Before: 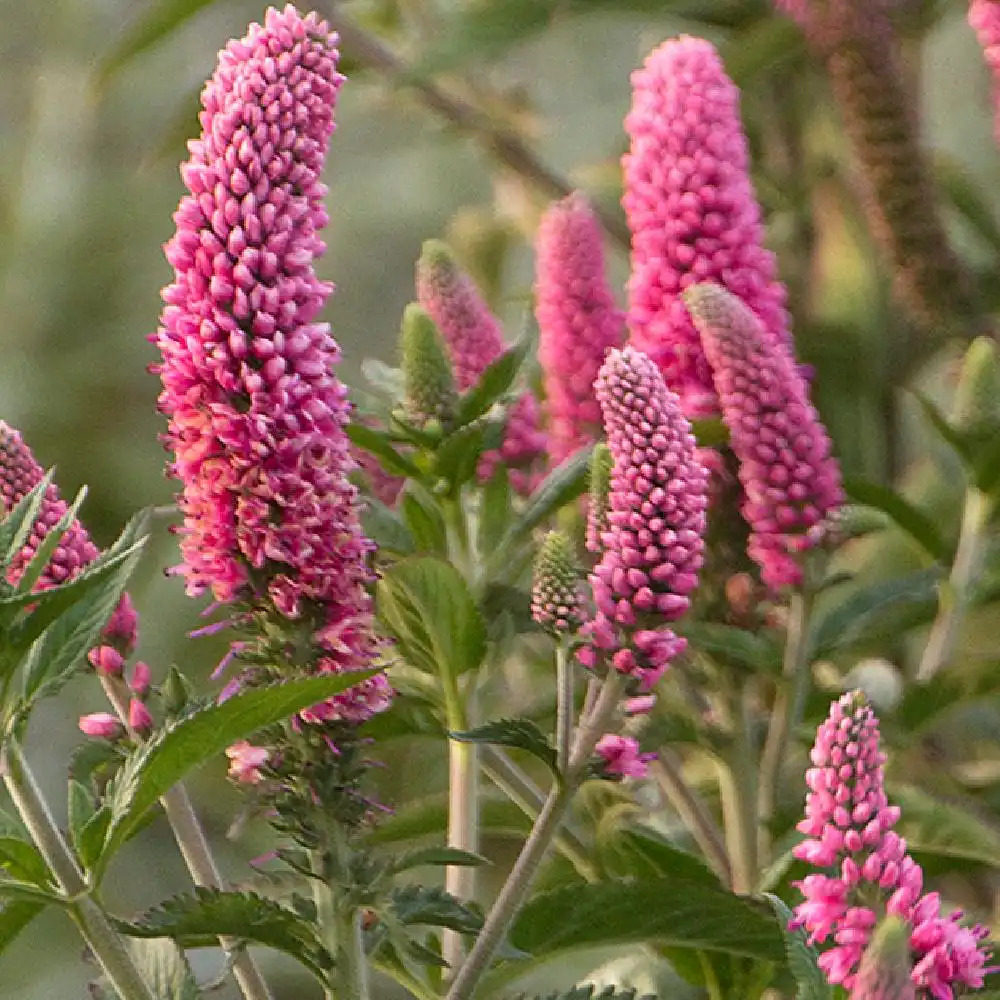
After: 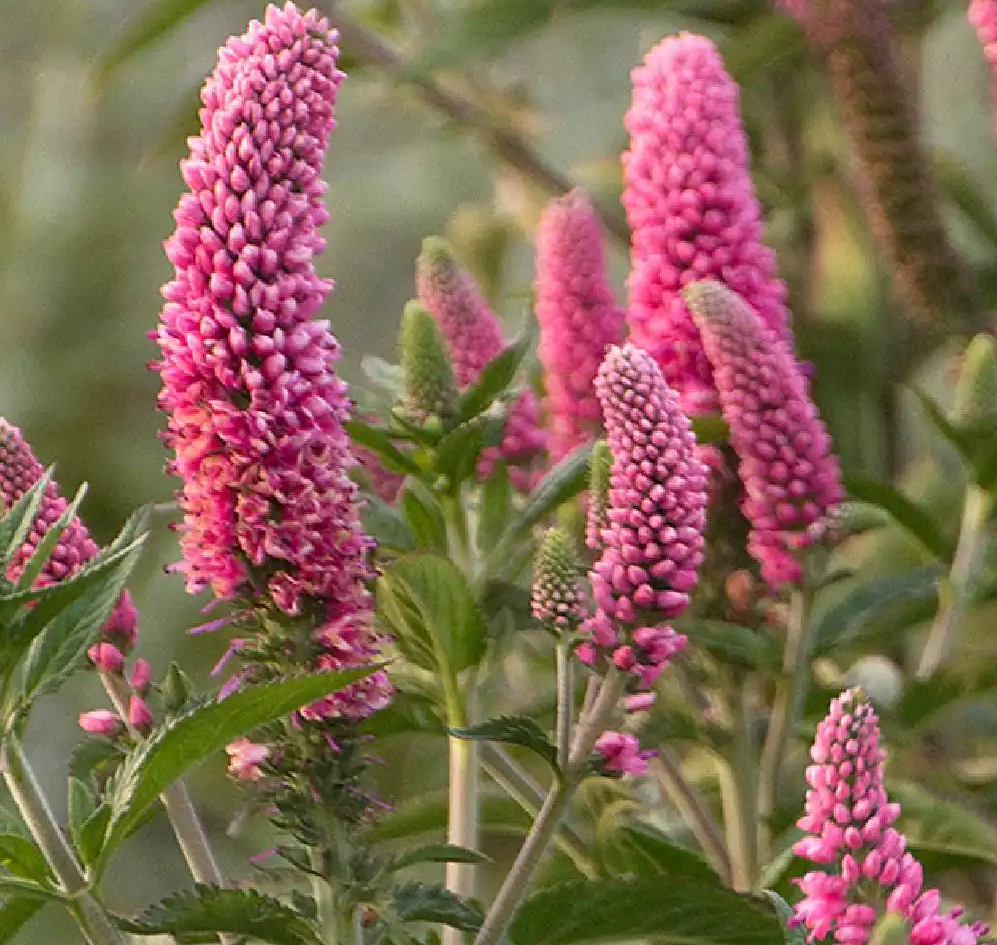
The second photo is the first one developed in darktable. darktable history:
crop: top 0.365%, right 0.262%, bottom 5.045%
